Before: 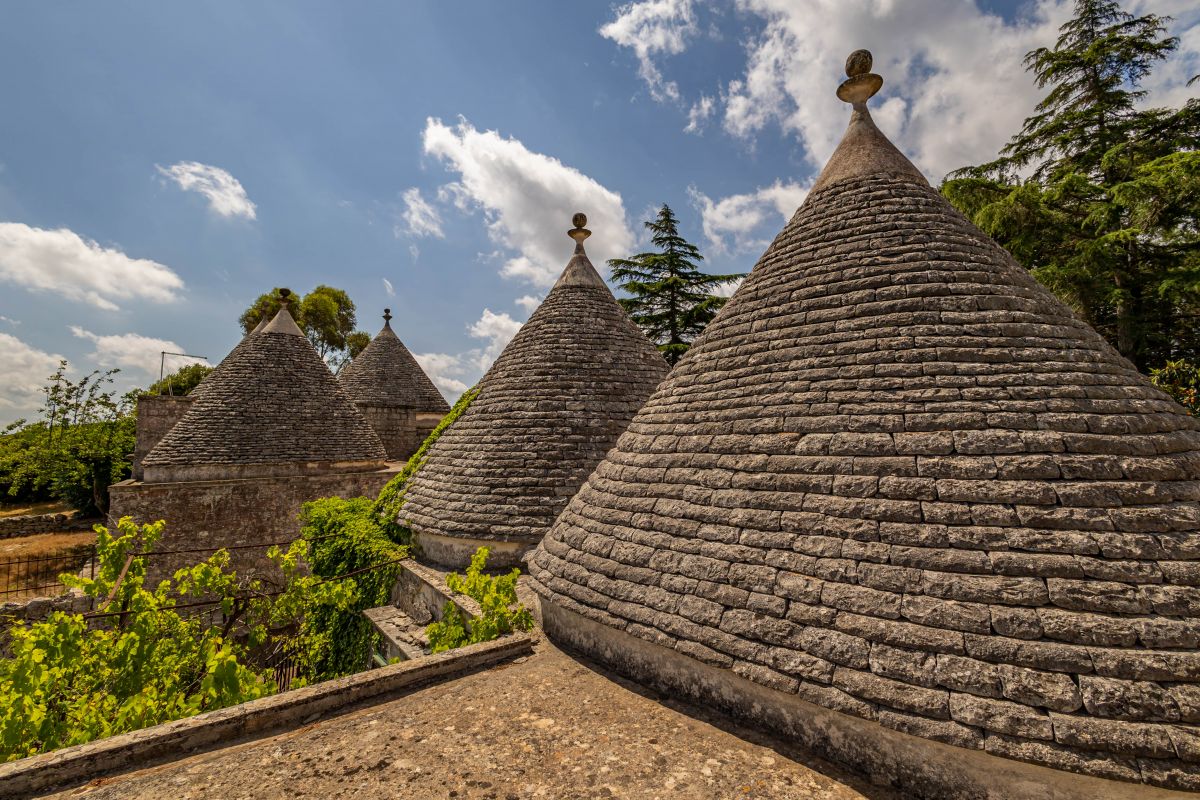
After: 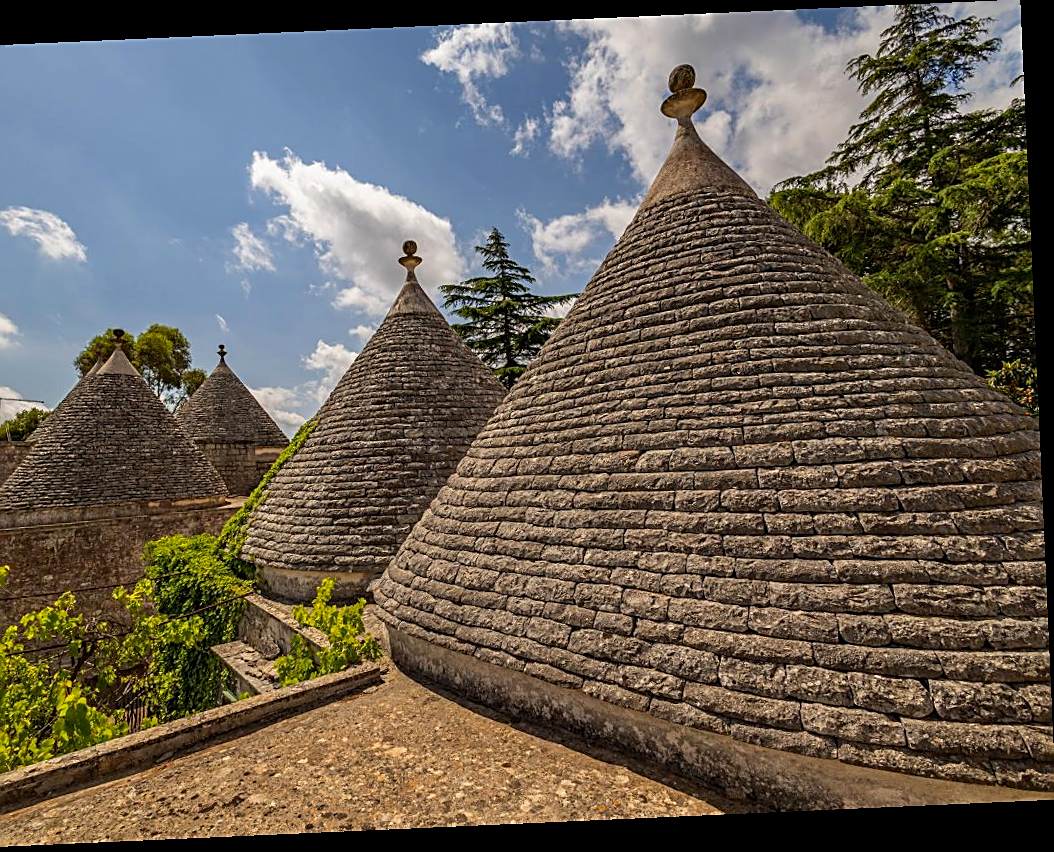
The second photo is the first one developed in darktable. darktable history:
crop and rotate: left 14.584%
sharpen: amount 0.6
color correction: saturation 1.11
rotate and perspective: rotation -2.56°, automatic cropping off
